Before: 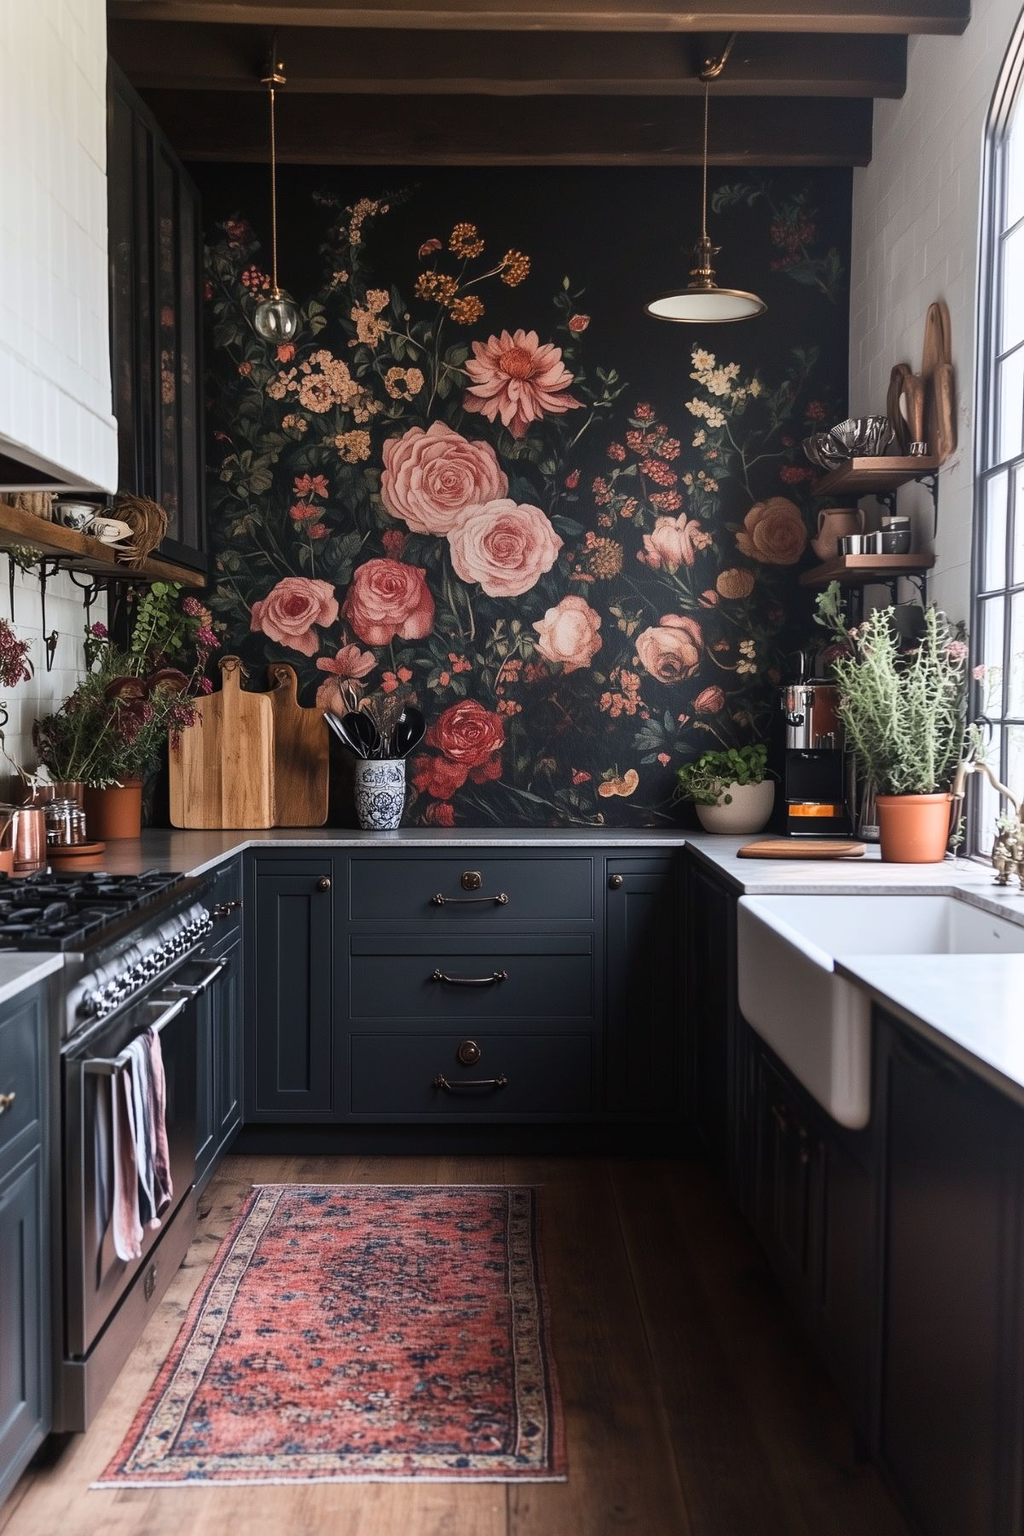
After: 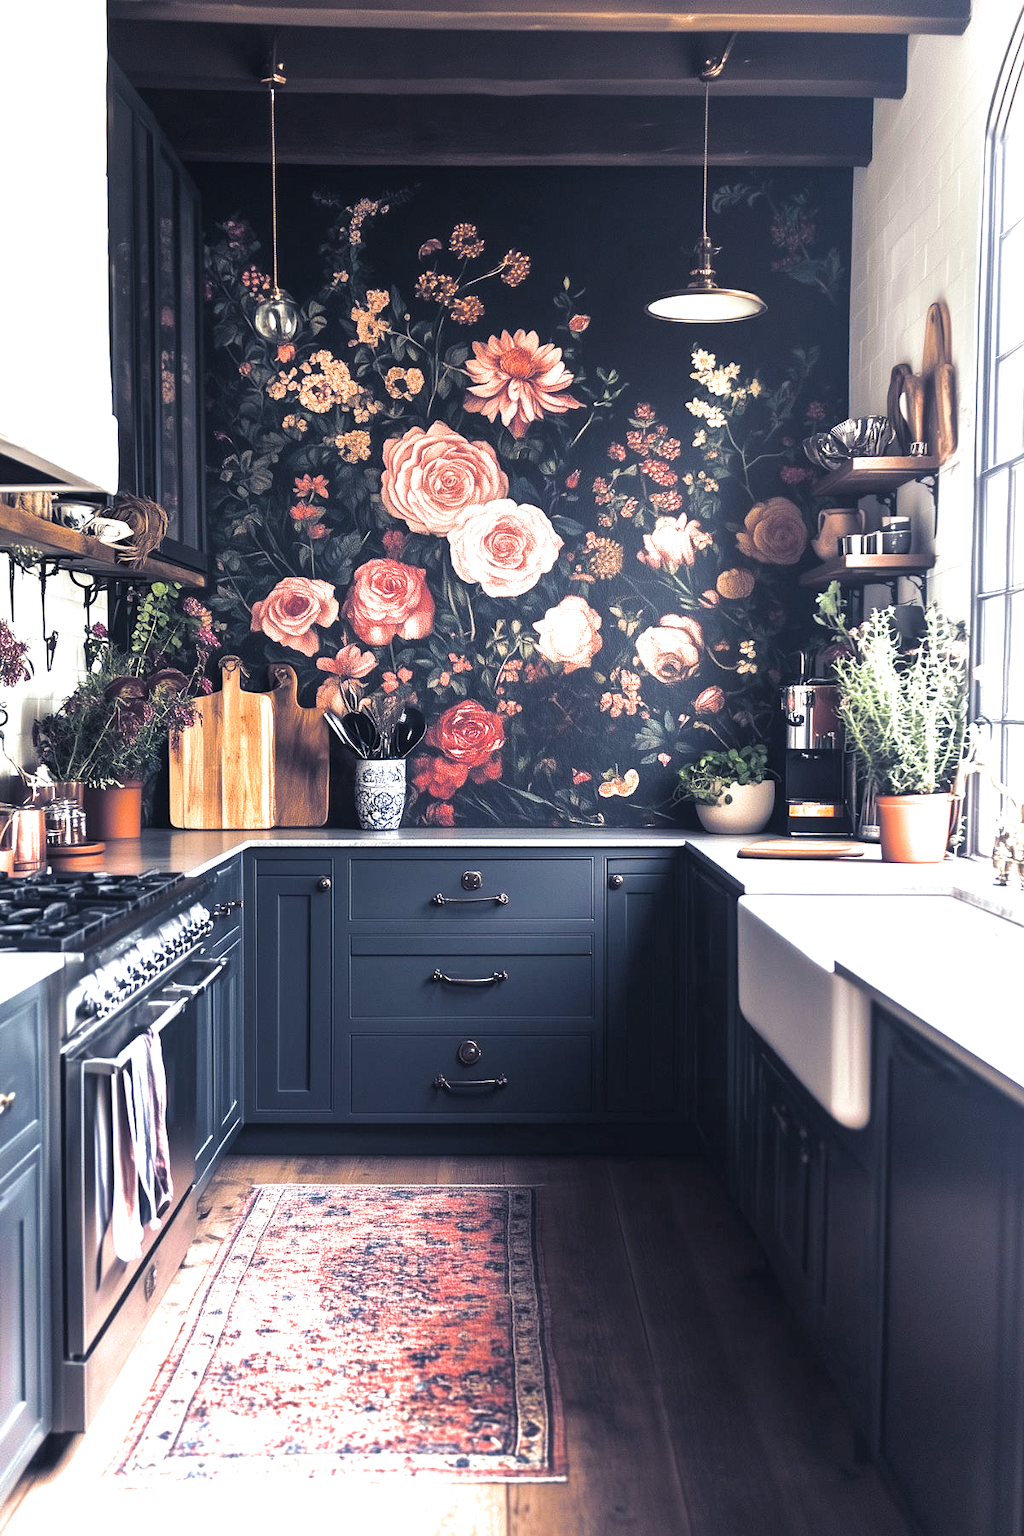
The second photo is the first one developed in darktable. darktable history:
graduated density: on, module defaults
split-toning: shadows › hue 230.4°
exposure: black level correction 0, exposure 1.9 EV, compensate highlight preservation false
